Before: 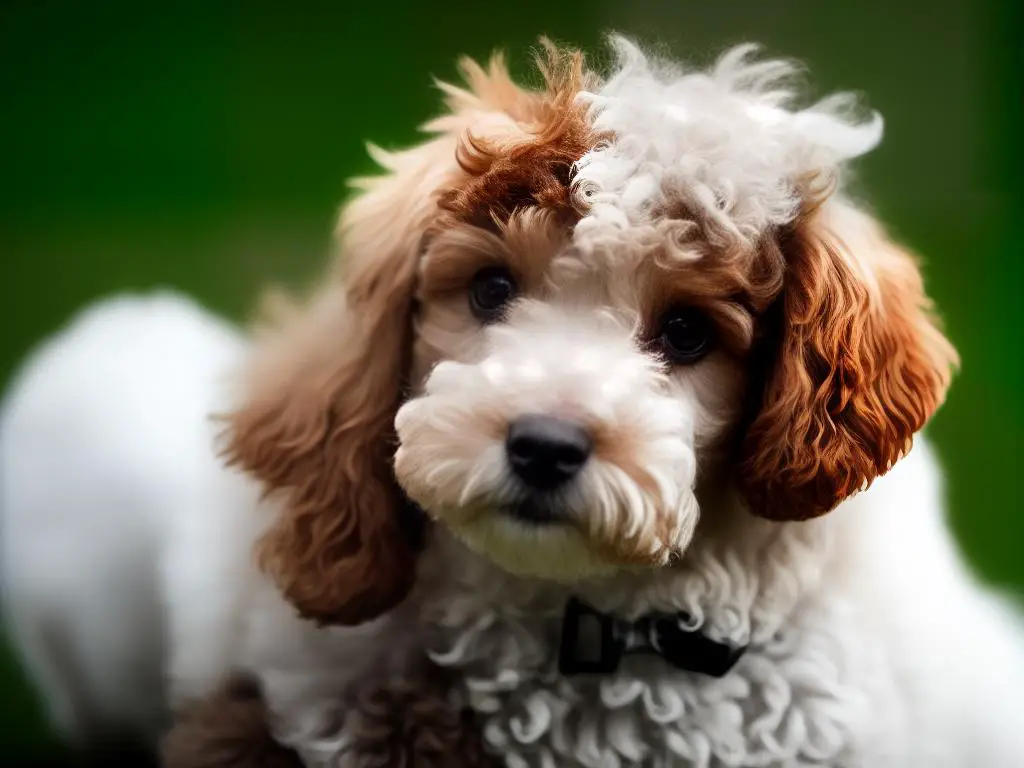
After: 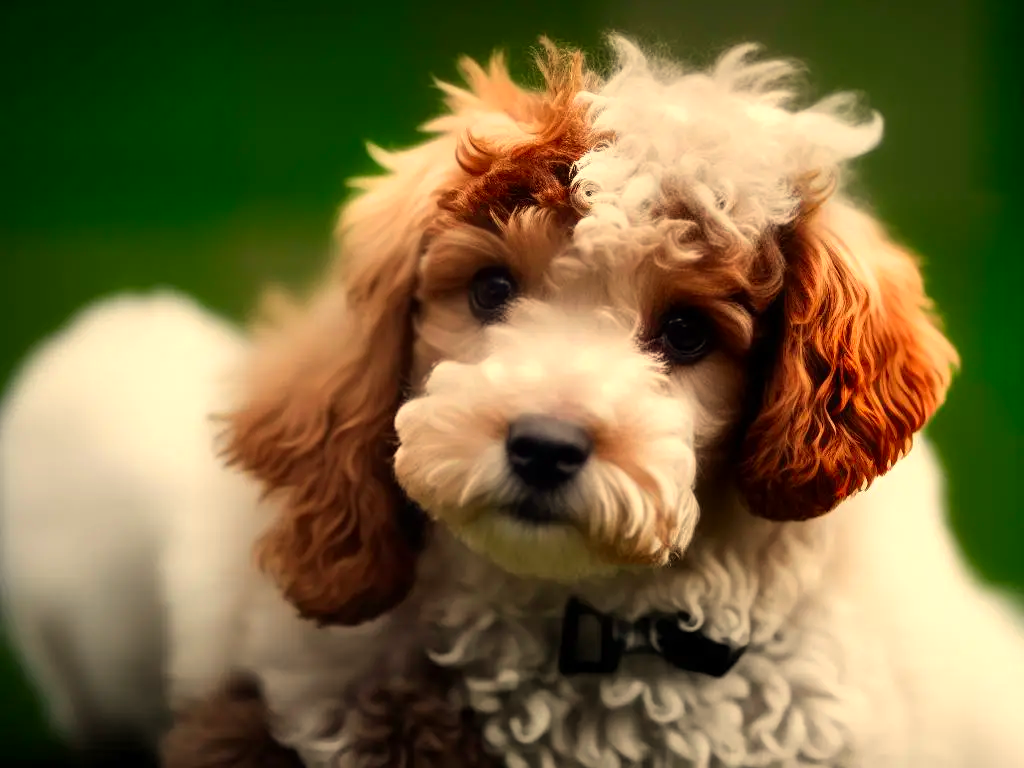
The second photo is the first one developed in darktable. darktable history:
white balance: red 1.123, blue 0.83
contrast brightness saturation: saturation 0.18
